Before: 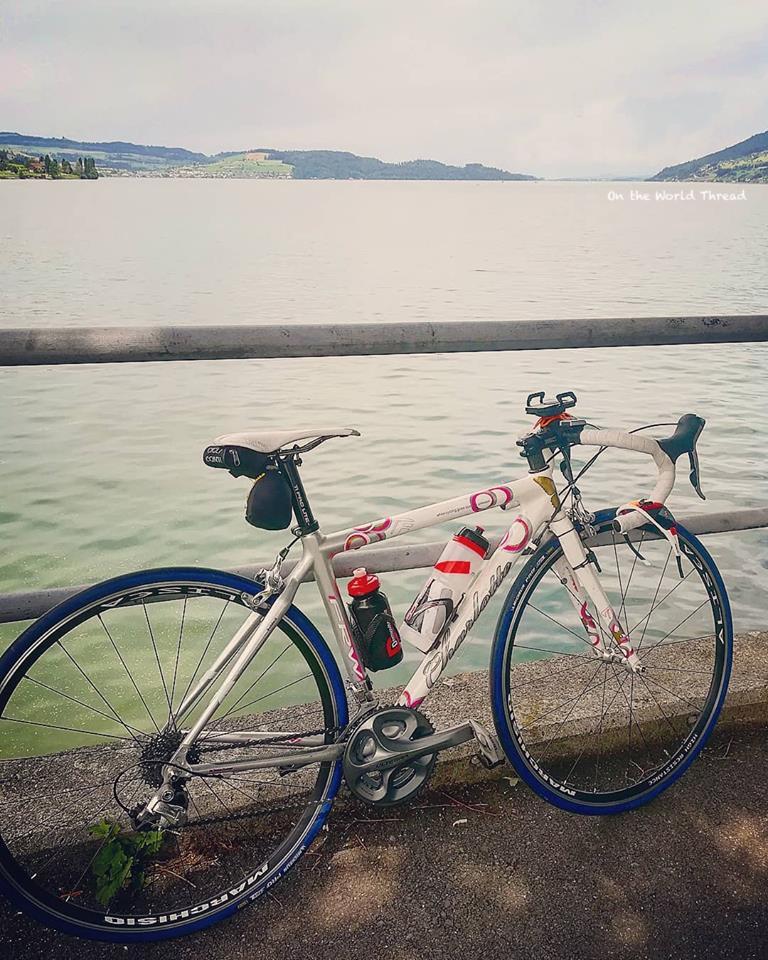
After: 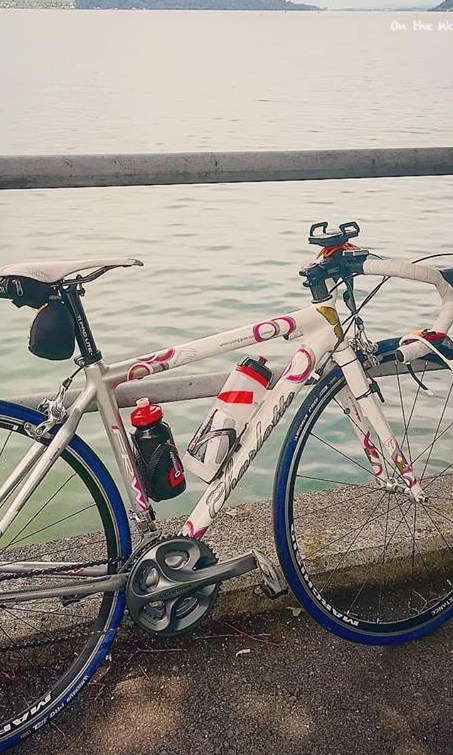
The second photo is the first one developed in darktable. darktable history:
crop and rotate: left 28.256%, top 17.734%, right 12.656%, bottom 3.573%
rgb levels: preserve colors max RGB
